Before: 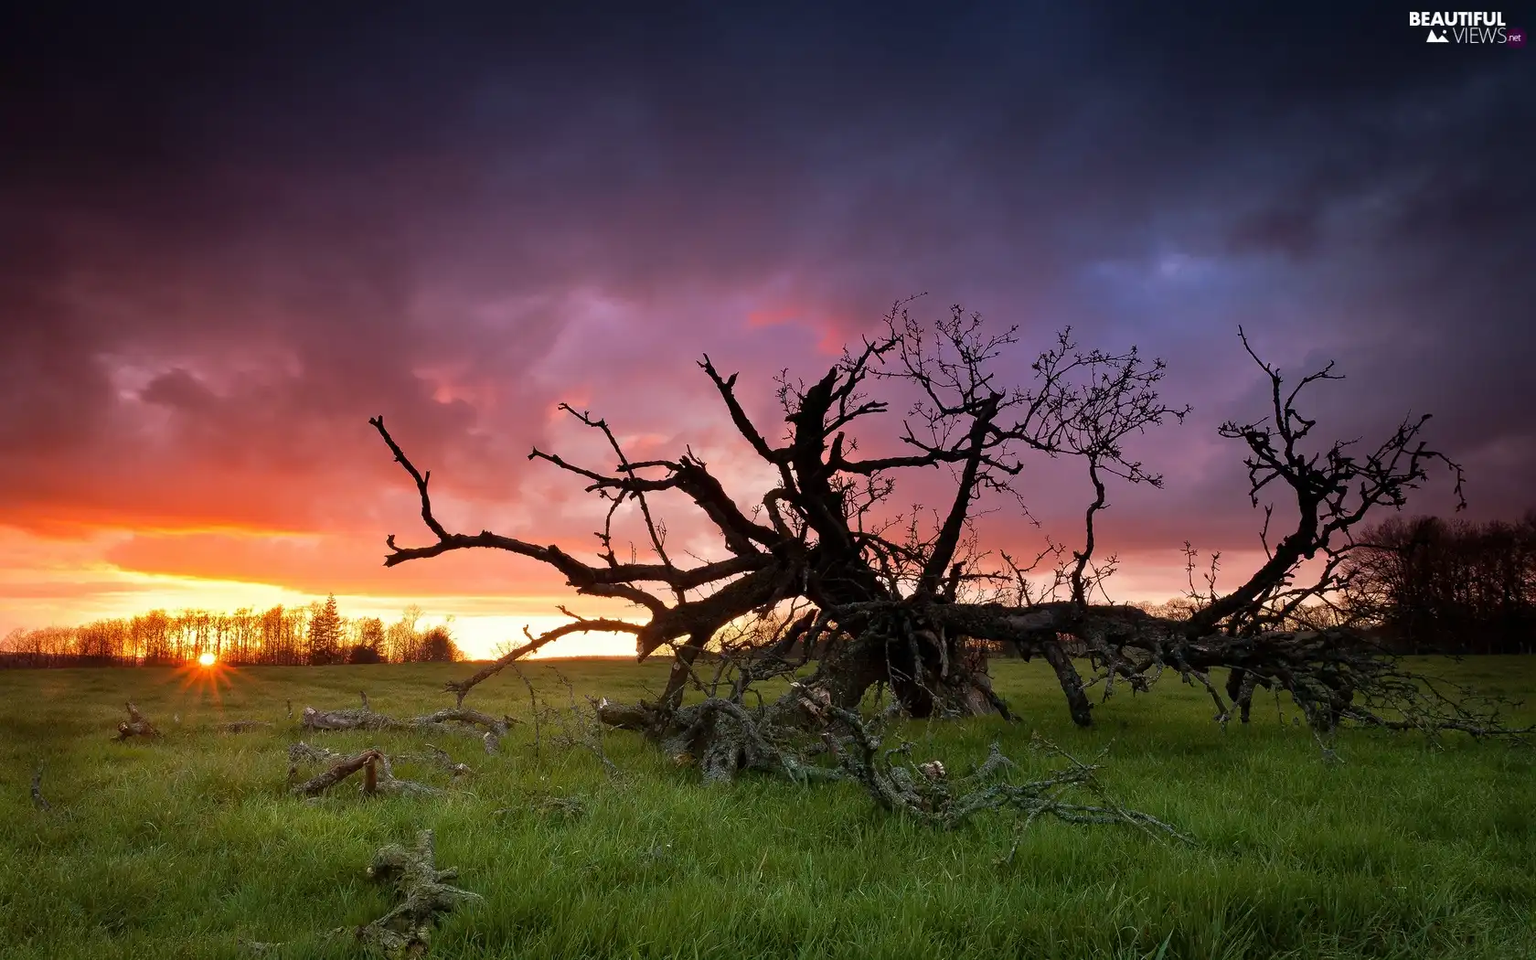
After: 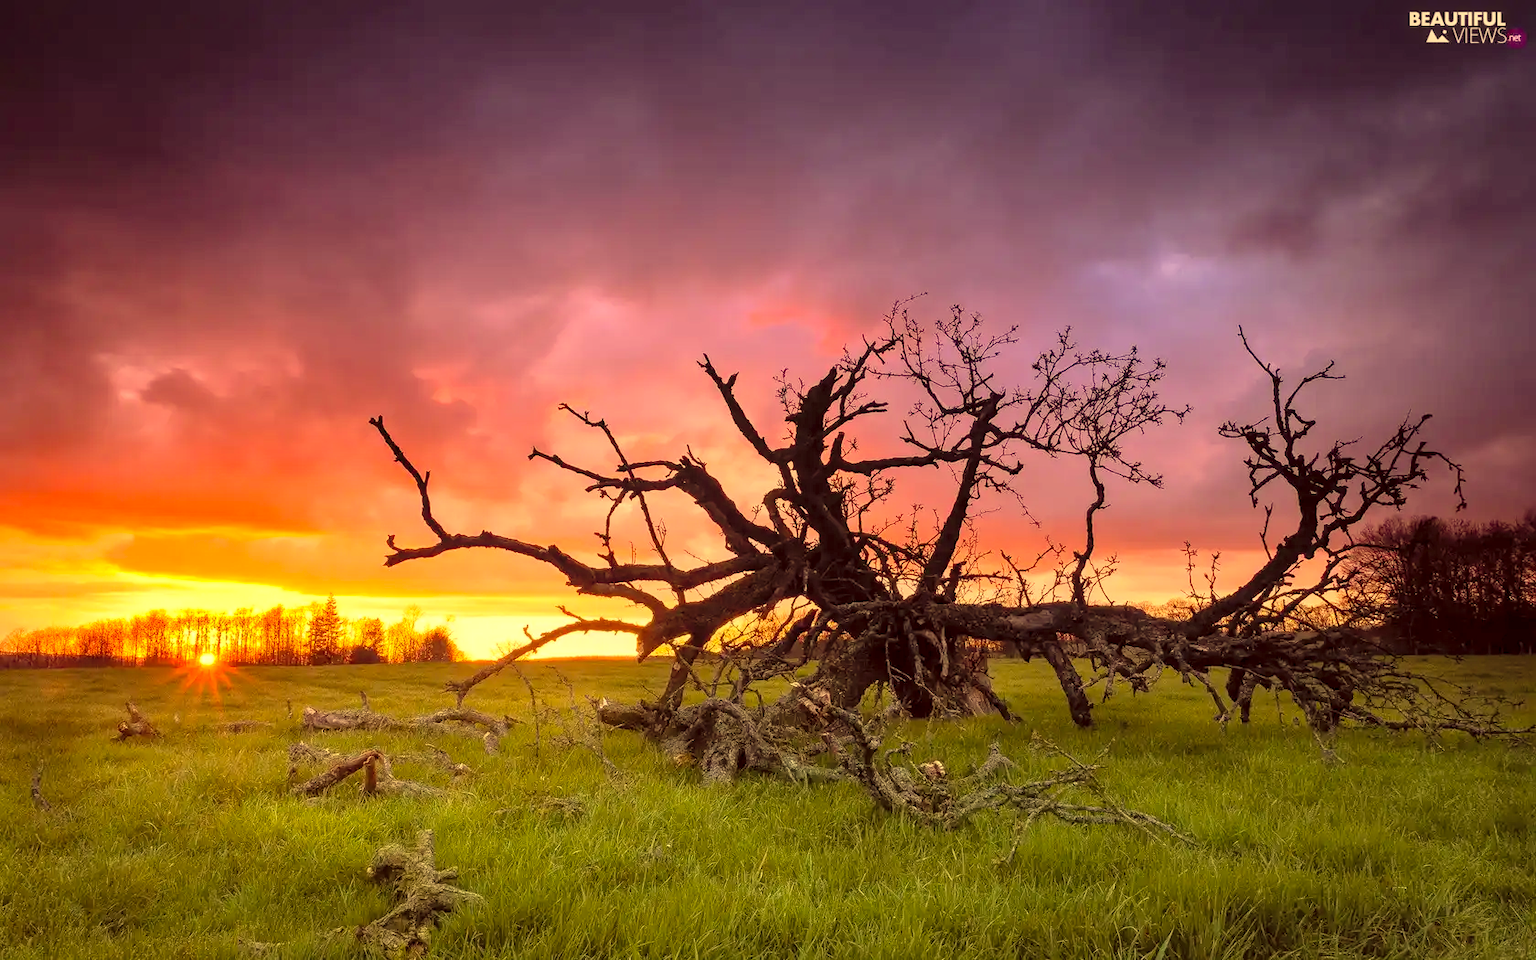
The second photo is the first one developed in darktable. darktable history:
color correction: highlights a* 9.73, highlights b* 38.5, shadows a* 14.41, shadows b* 3.46
local contrast: on, module defaults
contrast brightness saturation: contrast 0.098, brightness 0.291, saturation 0.142
